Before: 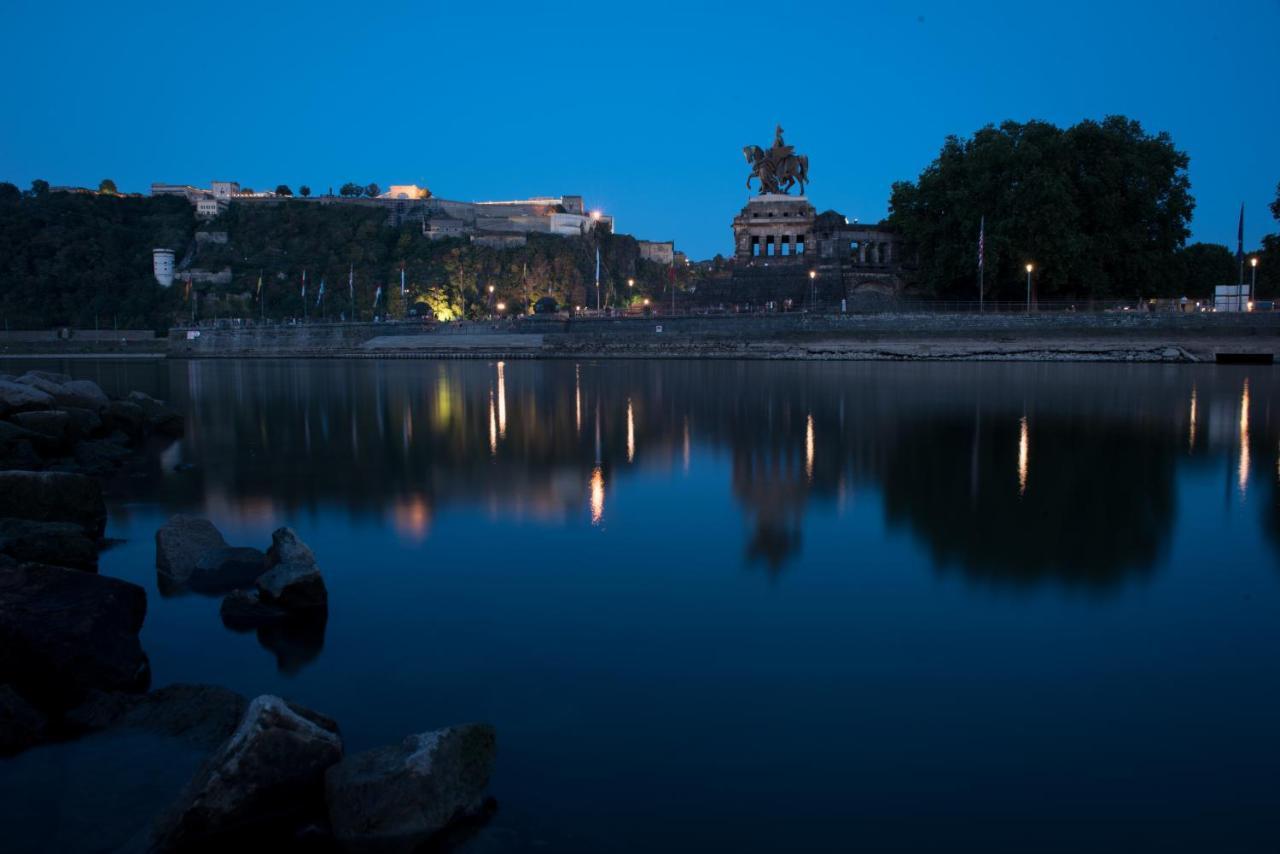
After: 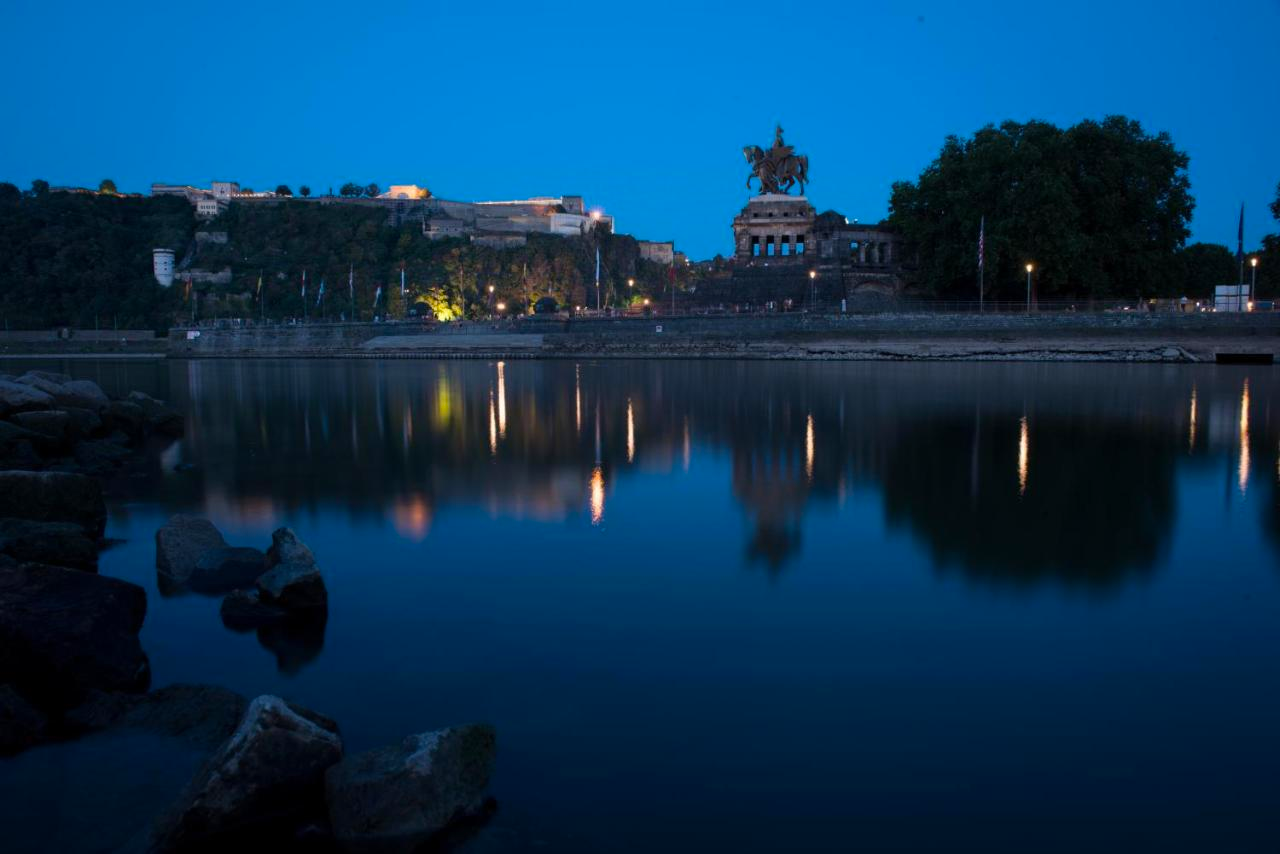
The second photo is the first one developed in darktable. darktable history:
tone equalizer: on, module defaults
color balance: output saturation 120%
